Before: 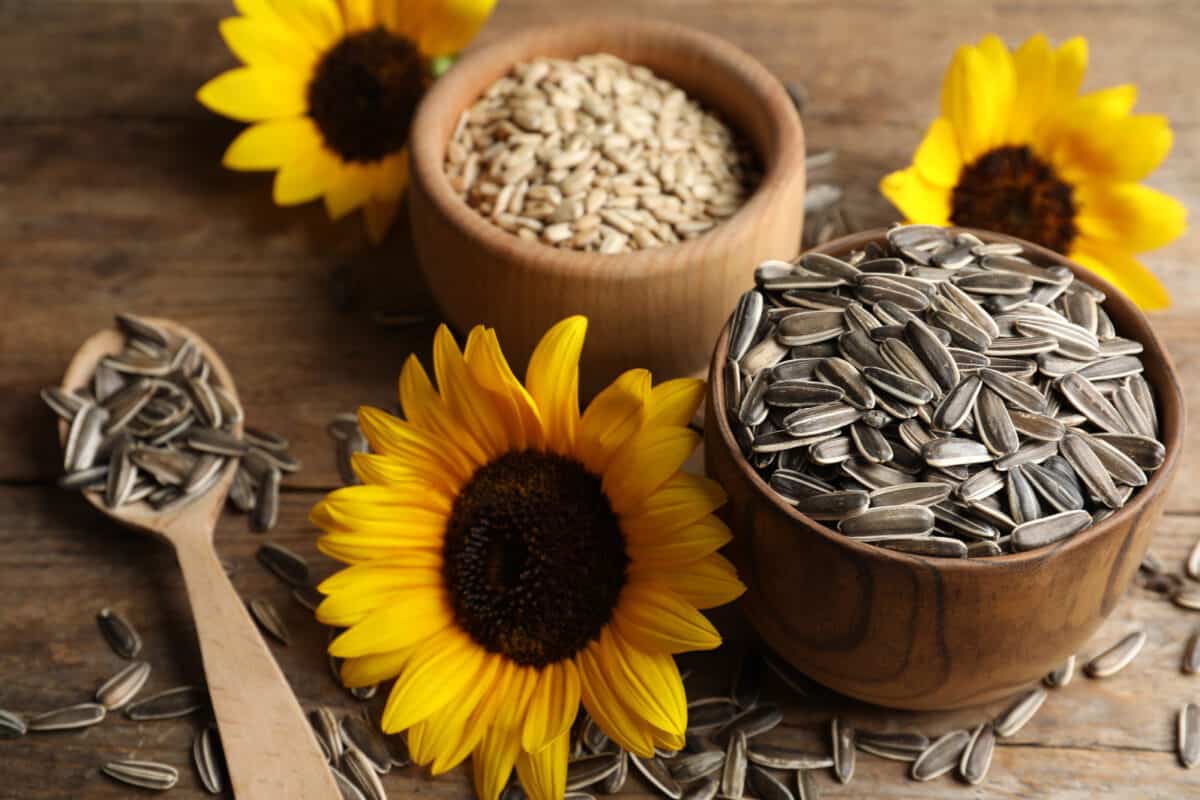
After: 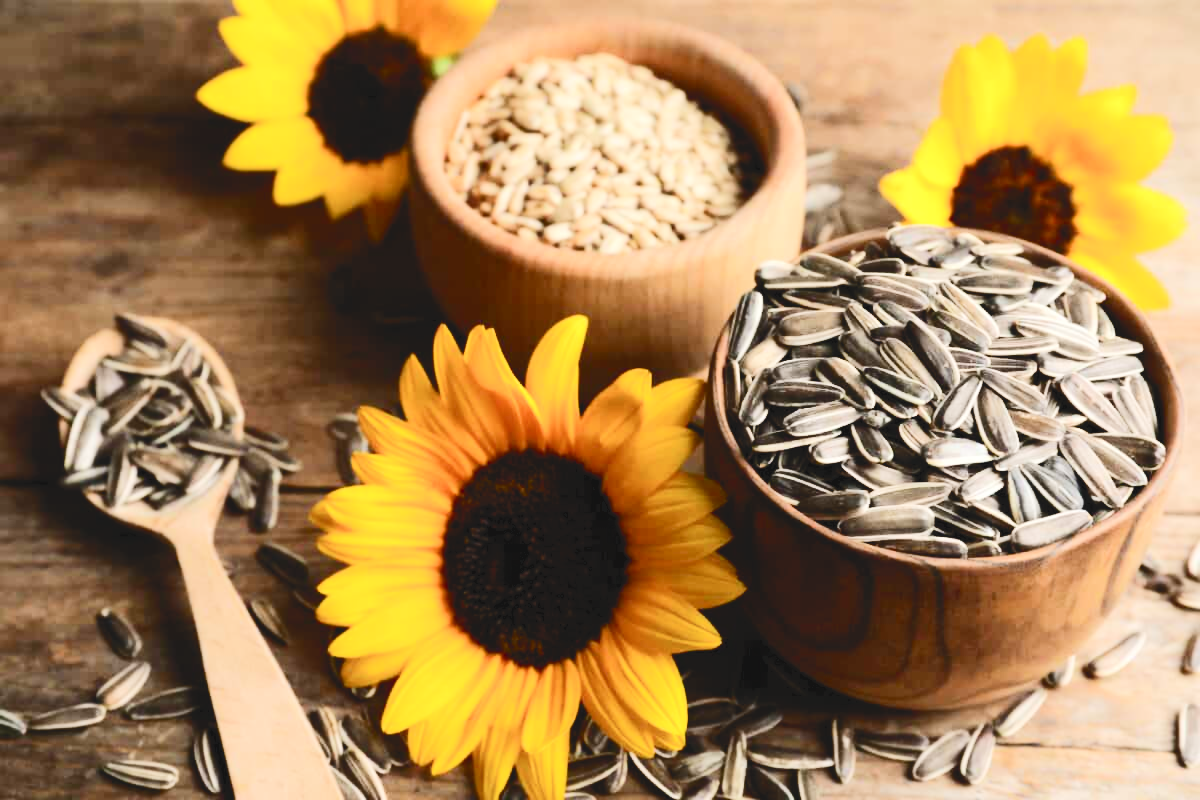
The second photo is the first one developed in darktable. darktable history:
contrast equalizer: y [[0.5 ×4, 0.467, 0.376], [0.5 ×6], [0.5 ×6], [0 ×6], [0 ×6]]
exposure: black level correction 0.001, exposure 0.499 EV, compensate highlight preservation false
levels: levels [0, 0.435, 0.917]
filmic rgb: black relative exposure -7.65 EV, white relative exposure 4.56 EV, hardness 3.61
tone curve: curves: ch0 [(0, 0) (0.003, 0.062) (0.011, 0.07) (0.025, 0.083) (0.044, 0.094) (0.069, 0.105) (0.1, 0.117) (0.136, 0.136) (0.177, 0.164) (0.224, 0.201) (0.277, 0.256) (0.335, 0.335) (0.399, 0.424) (0.468, 0.529) (0.543, 0.641) (0.623, 0.725) (0.709, 0.787) (0.801, 0.849) (0.898, 0.917) (1, 1)], color space Lab, independent channels, preserve colors none
